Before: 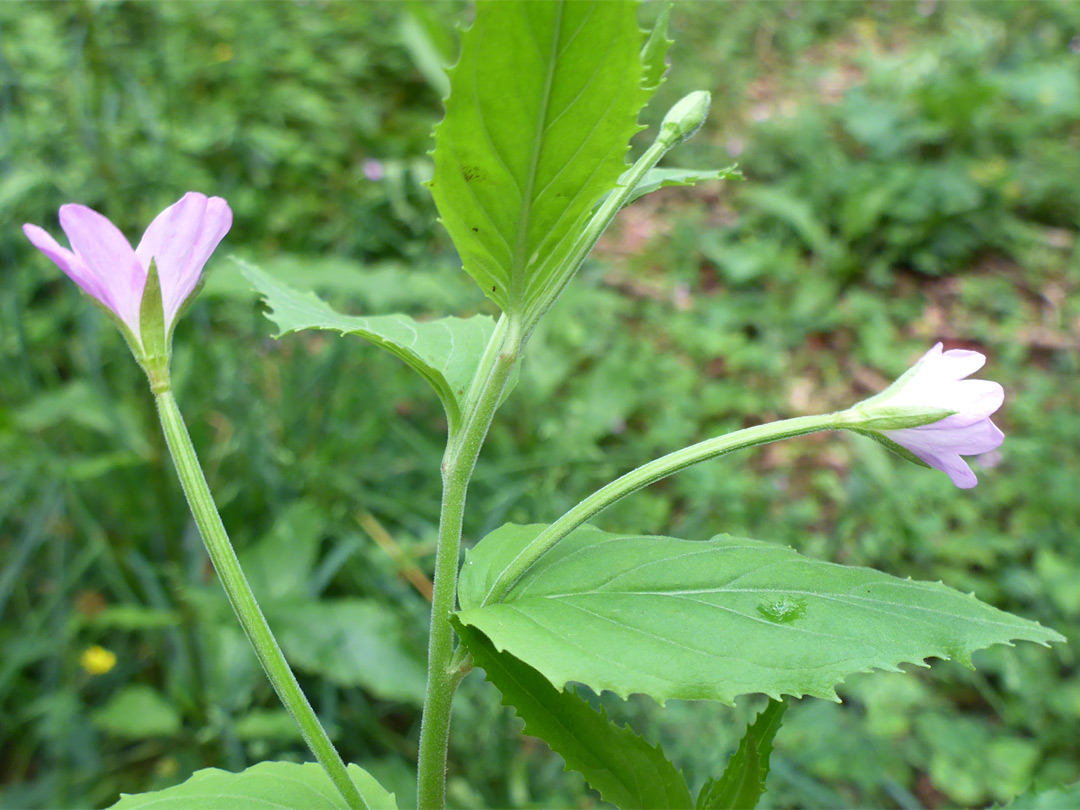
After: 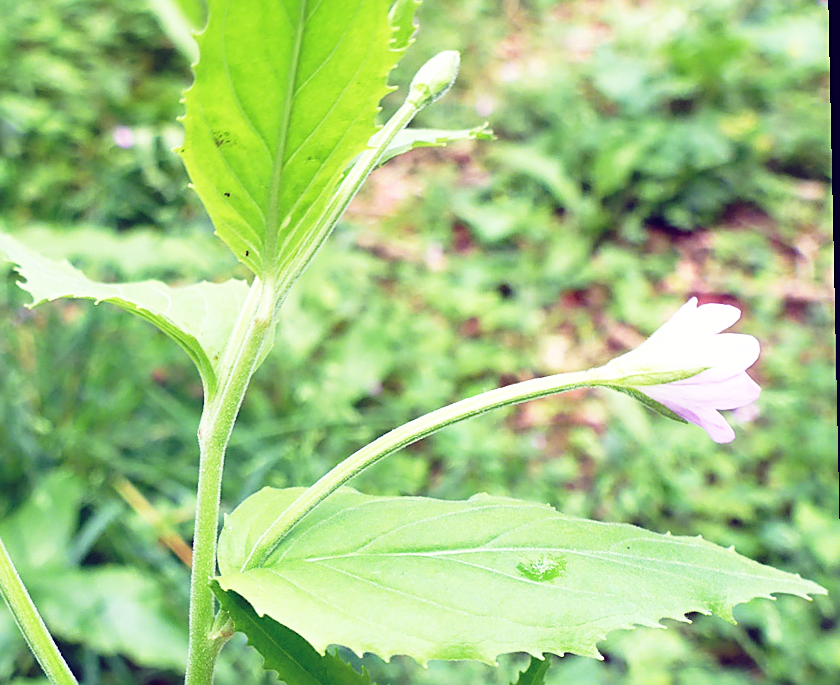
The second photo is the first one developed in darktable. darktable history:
crop: left 23.095%, top 5.827%, bottom 11.854%
color balance: lift [1.001, 0.997, 0.99, 1.01], gamma [1.007, 1, 0.975, 1.025], gain [1, 1.065, 1.052, 0.935], contrast 13.25%
sharpen: on, module defaults
base curve: curves: ch0 [(0, 0) (0.012, 0.01) (0.073, 0.168) (0.31, 0.711) (0.645, 0.957) (1, 1)], preserve colors none
exposure: exposure -0.293 EV, compensate highlight preservation false
rotate and perspective: rotation -1.24°, automatic cropping off
